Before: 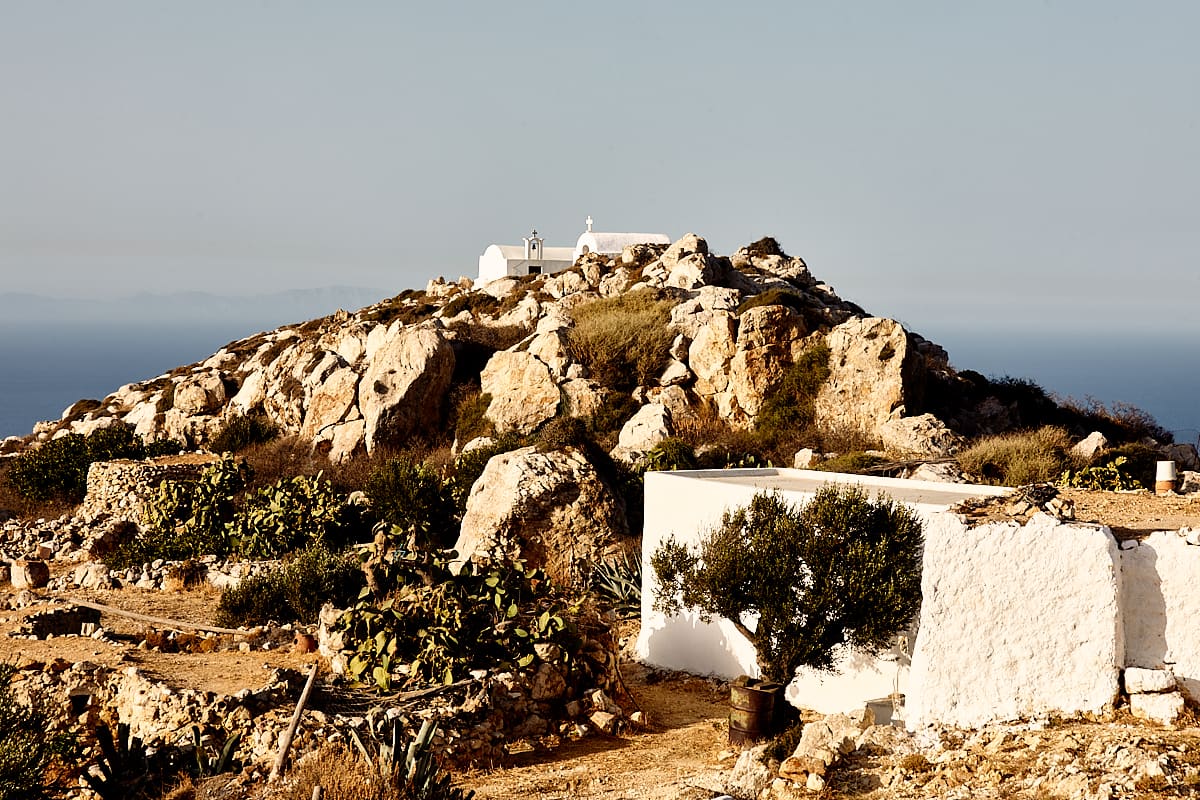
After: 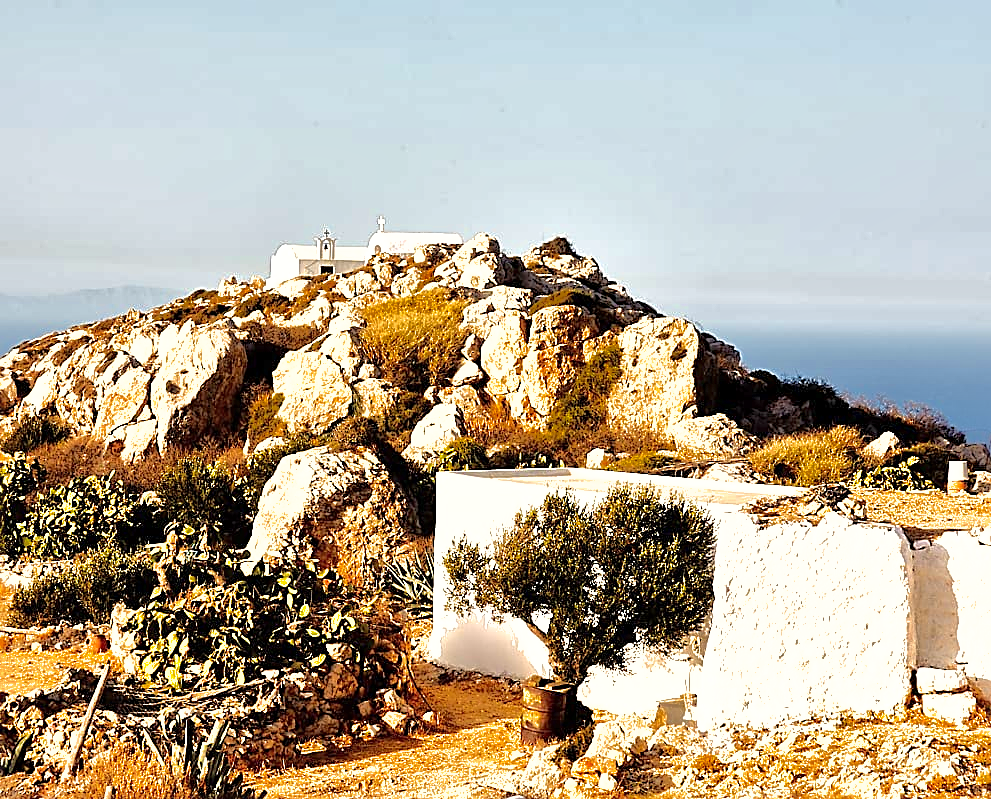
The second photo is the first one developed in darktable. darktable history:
exposure: exposure 0.642 EV, compensate highlight preservation false
shadows and highlights: shadows 40.33, highlights -59.95
crop: left 17.407%, bottom 0.048%
sharpen: on, module defaults
tone equalizer: -7 EV 0.15 EV, -6 EV 0.581 EV, -5 EV 1.14 EV, -4 EV 1.3 EV, -3 EV 1.13 EV, -2 EV 0.6 EV, -1 EV 0.15 EV, edges refinement/feathering 500, mask exposure compensation -1.57 EV, preserve details guided filter
